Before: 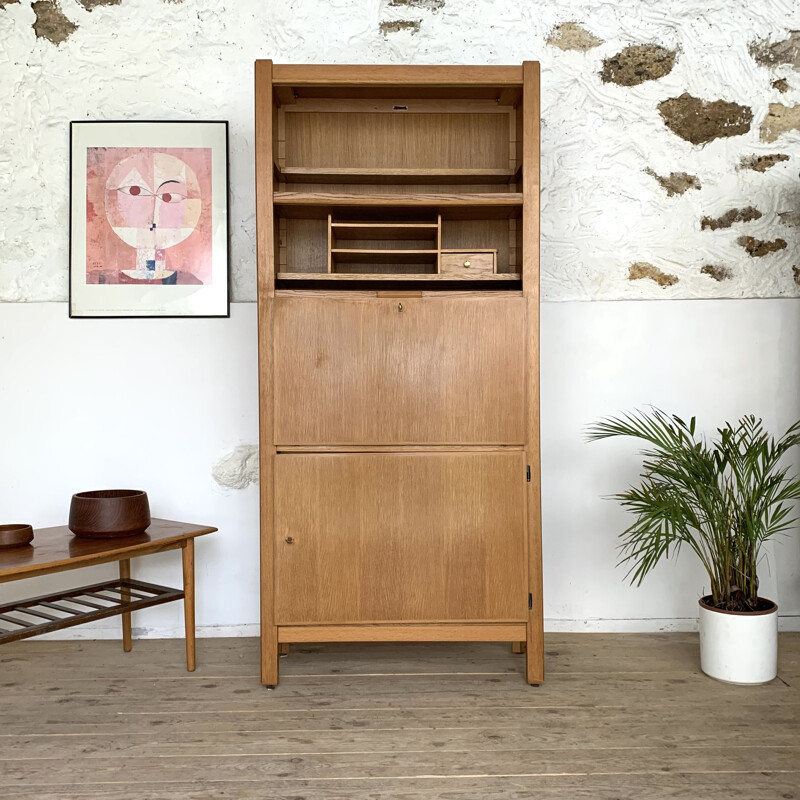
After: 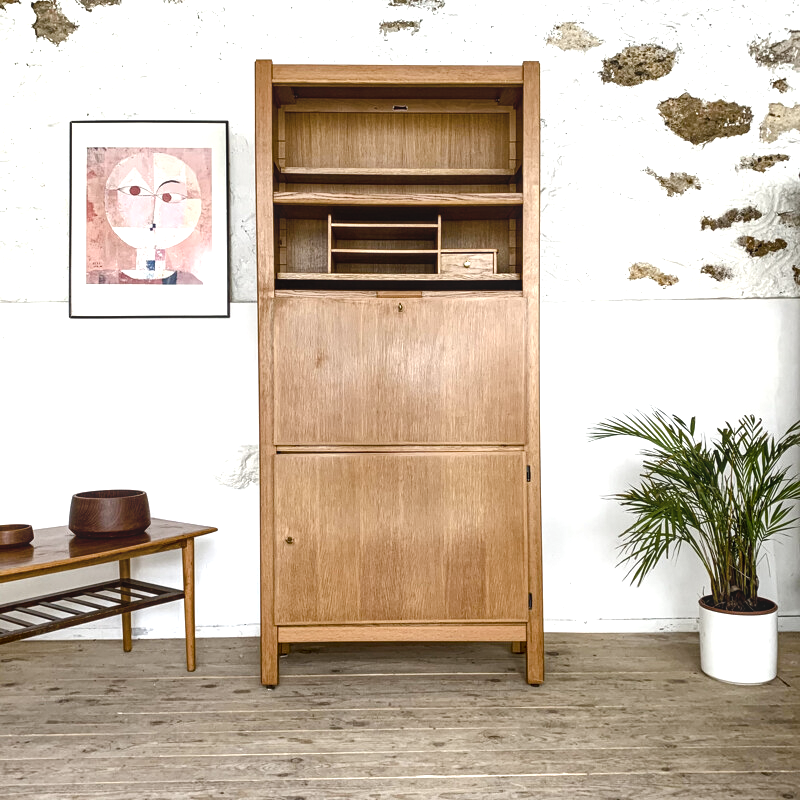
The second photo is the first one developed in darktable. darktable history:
color balance rgb: power › hue 172.18°, global offset › hue 169.23°, linear chroma grading › global chroma 14.467%, perceptual saturation grading › global saturation 20%, perceptual saturation grading › highlights -50.313%, perceptual saturation grading › shadows 30.826%, perceptual brilliance grading › global brilliance 2.548%, perceptual brilliance grading › highlights -3.183%, perceptual brilliance grading › shadows 3.091%
local contrast: on, module defaults
contrast equalizer: y [[0.5, 0.5, 0.472, 0.5, 0.5, 0.5], [0.5 ×6], [0.5 ×6], [0 ×6], [0 ×6]]
contrast brightness saturation: saturation -0.162
tone equalizer: -8 EV -0.766 EV, -7 EV -0.703 EV, -6 EV -0.617 EV, -5 EV -0.382 EV, -3 EV 0.379 EV, -2 EV 0.6 EV, -1 EV 0.676 EV, +0 EV 0.722 EV, edges refinement/feathering 500, mask exposure compensation -1.57 EV, preserve details no
